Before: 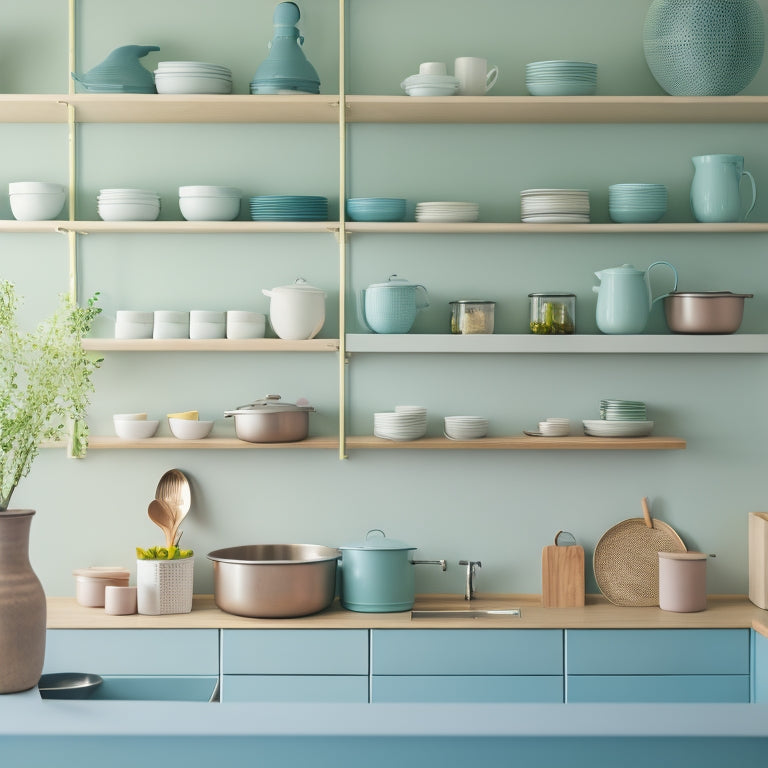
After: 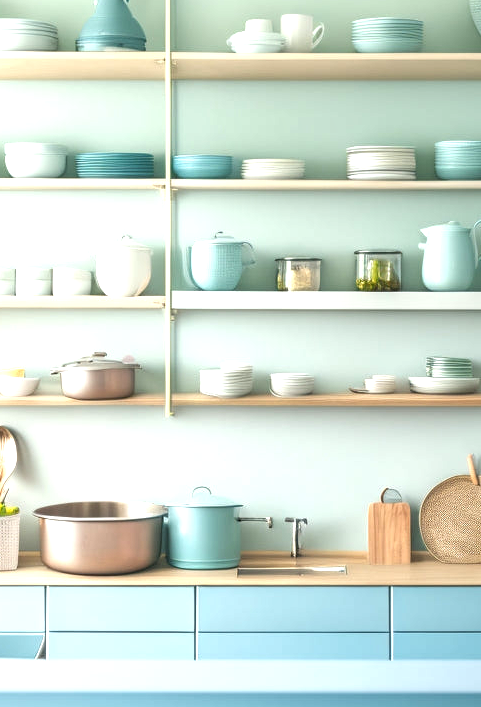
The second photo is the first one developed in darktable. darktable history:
exposure: black level correction 0, exposure 1 EV, compensate highlight preservation false
crop and rotate: left 22.771%, top 5.634%, right 14.537%, bottom 2.253%
local contrast: on, module defaults
